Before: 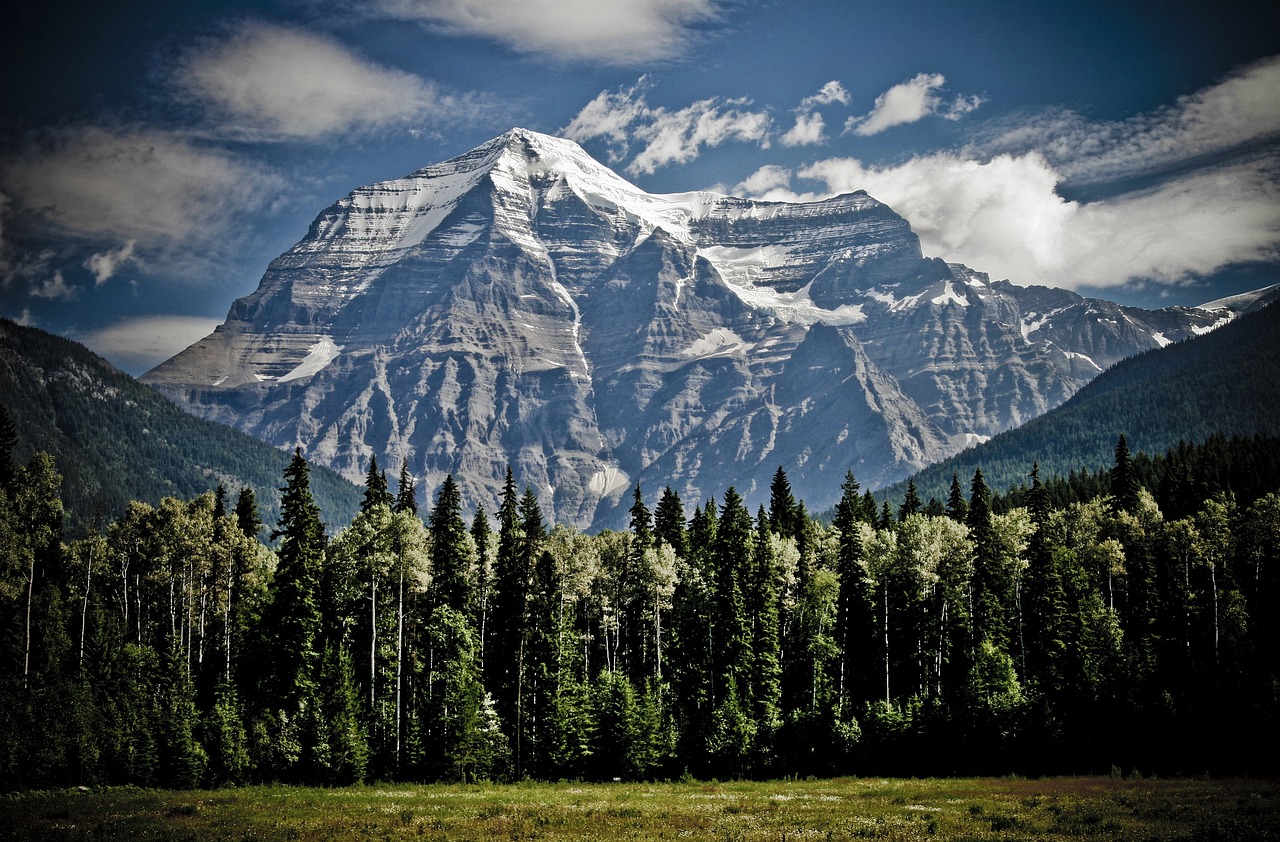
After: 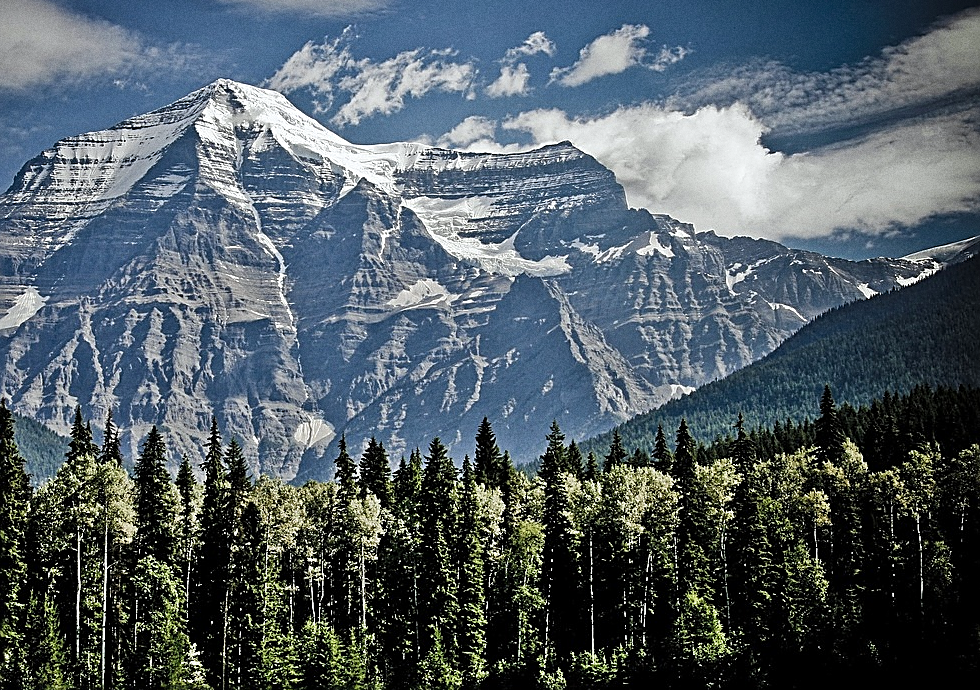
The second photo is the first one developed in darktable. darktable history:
sharpen: amount 0.901
crop: left 23.095%, top 5.827%, bottom 11.854%
white balance: red 0.986, blue 1.01
shadows and highlights: shadows 37.27, highlights -28.18, soften with gaussian
grain: on, module defaults
levels: mode automatic, black 0.023%, white 99.97%, levels [0.062, 0.494, 0.925]
